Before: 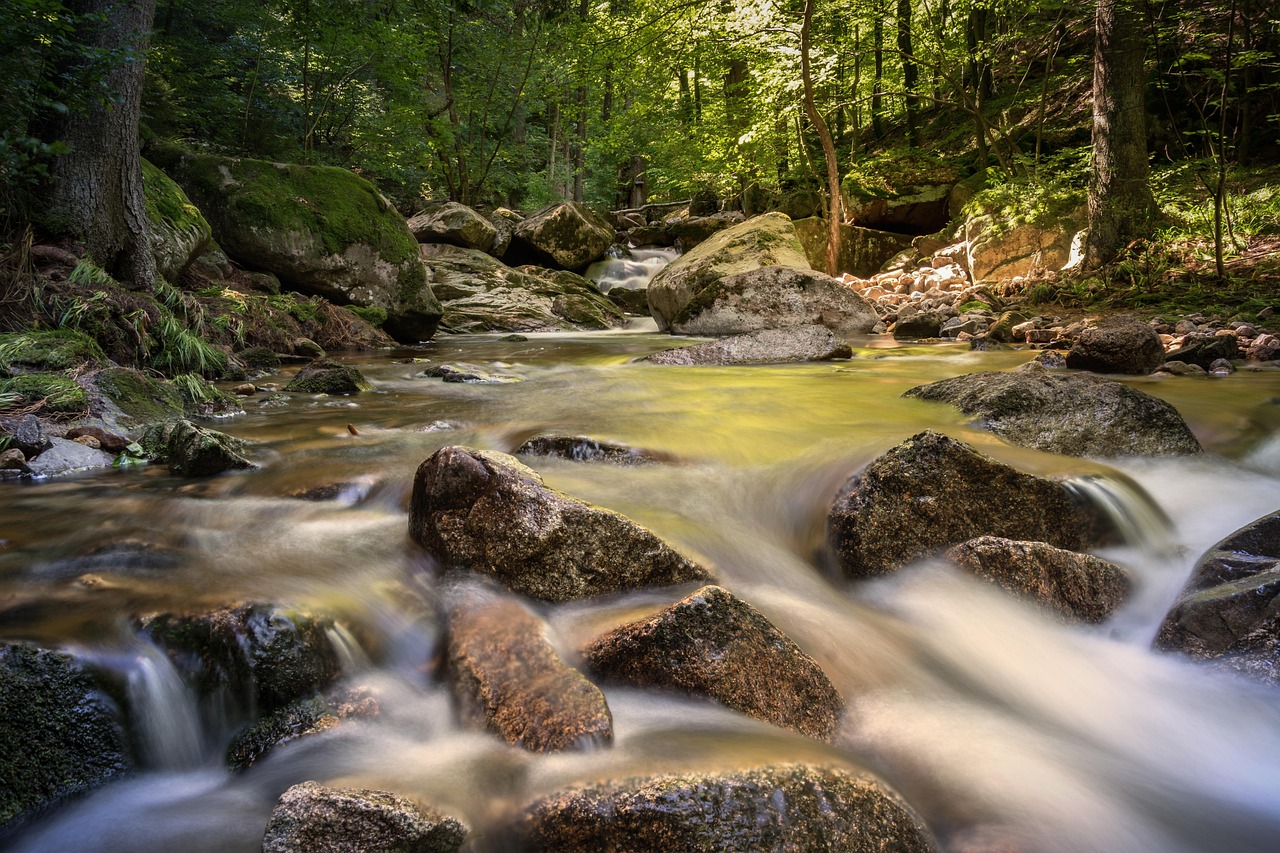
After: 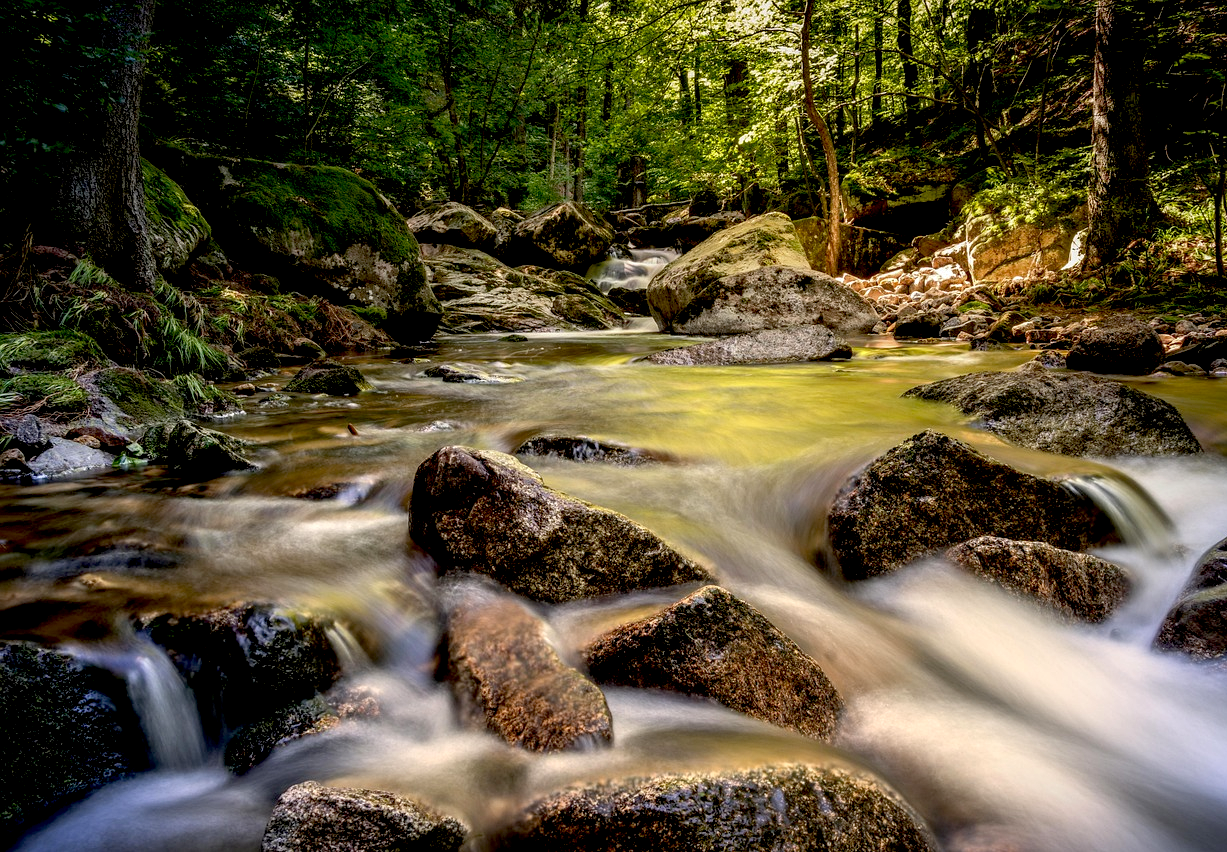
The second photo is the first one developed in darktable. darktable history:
crop: right 4.126%, bottom 0.031%
exposure: black level correction 0.025, exposure 0.182 EV, compensate highlight preservation false
local contrast: on, module defaults
